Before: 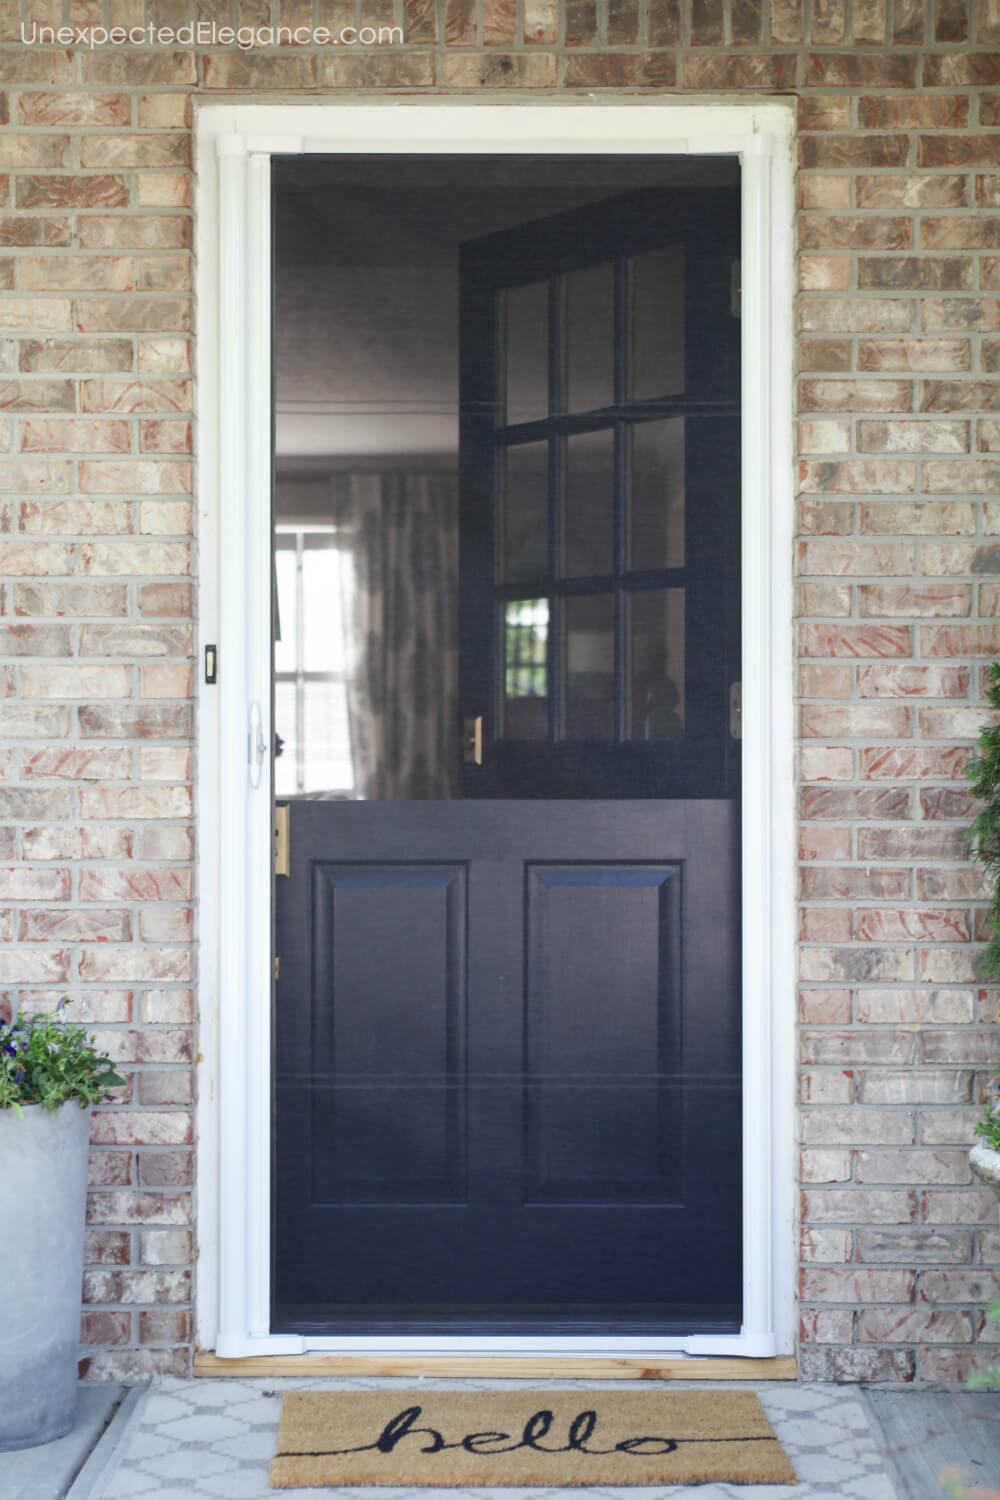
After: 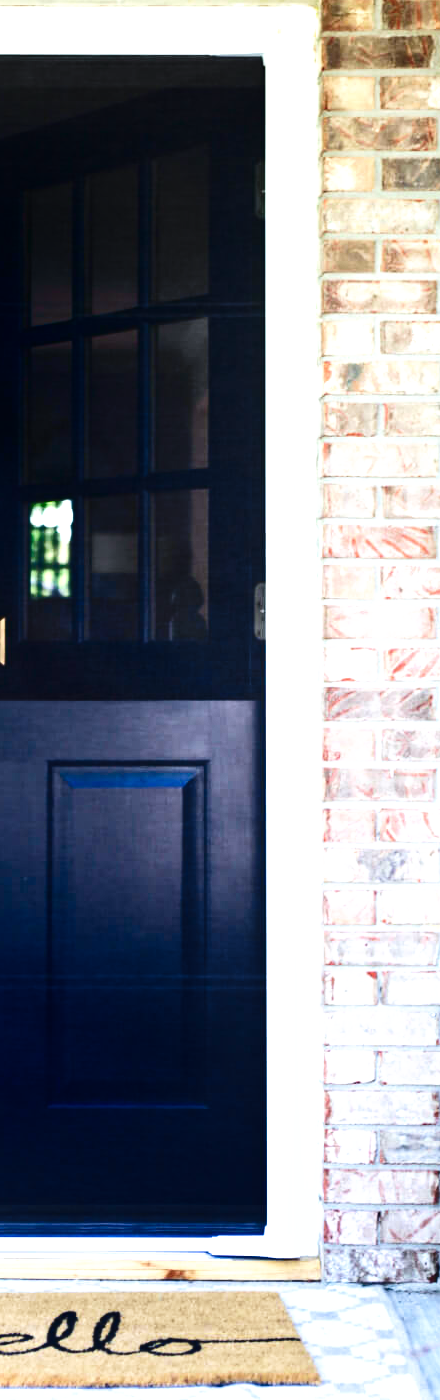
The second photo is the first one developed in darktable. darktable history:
white balance: red 0.976, blue 1.04
tone curve: curves: ch0 [(0, 0) (0.003, 0.002) (0.011, 0.006) (0.025, 0.014) (0.044, 0.025) (0.069, 0.039) (0.1, 0.056) (0.136, 0.082) (0.177, 0.116) (0.224, 0.163) (0.277, 0.233) (0.335, 0.311) (0.399, 0.396) (0.468, 0.488) (0.543, 0.588) (0.623, 0.695) (0.709, 0.809) (0.801, 0.912) (0.898, 0.997) (1, 1)], preserve colors none
crop: left 47.628%, top 6.643%, right 7.874%
vibrance: vibrance 15%
contrast brightness saturation: contrast 0.22, brightness -0.19, saturation 0.24
exposure: black level correction 0, exposure 0.7 EV, compensate exposure bias true, compensate highlight preservation false
shadows and highlights: shadows -70, highlights 35, soften with gaussian
